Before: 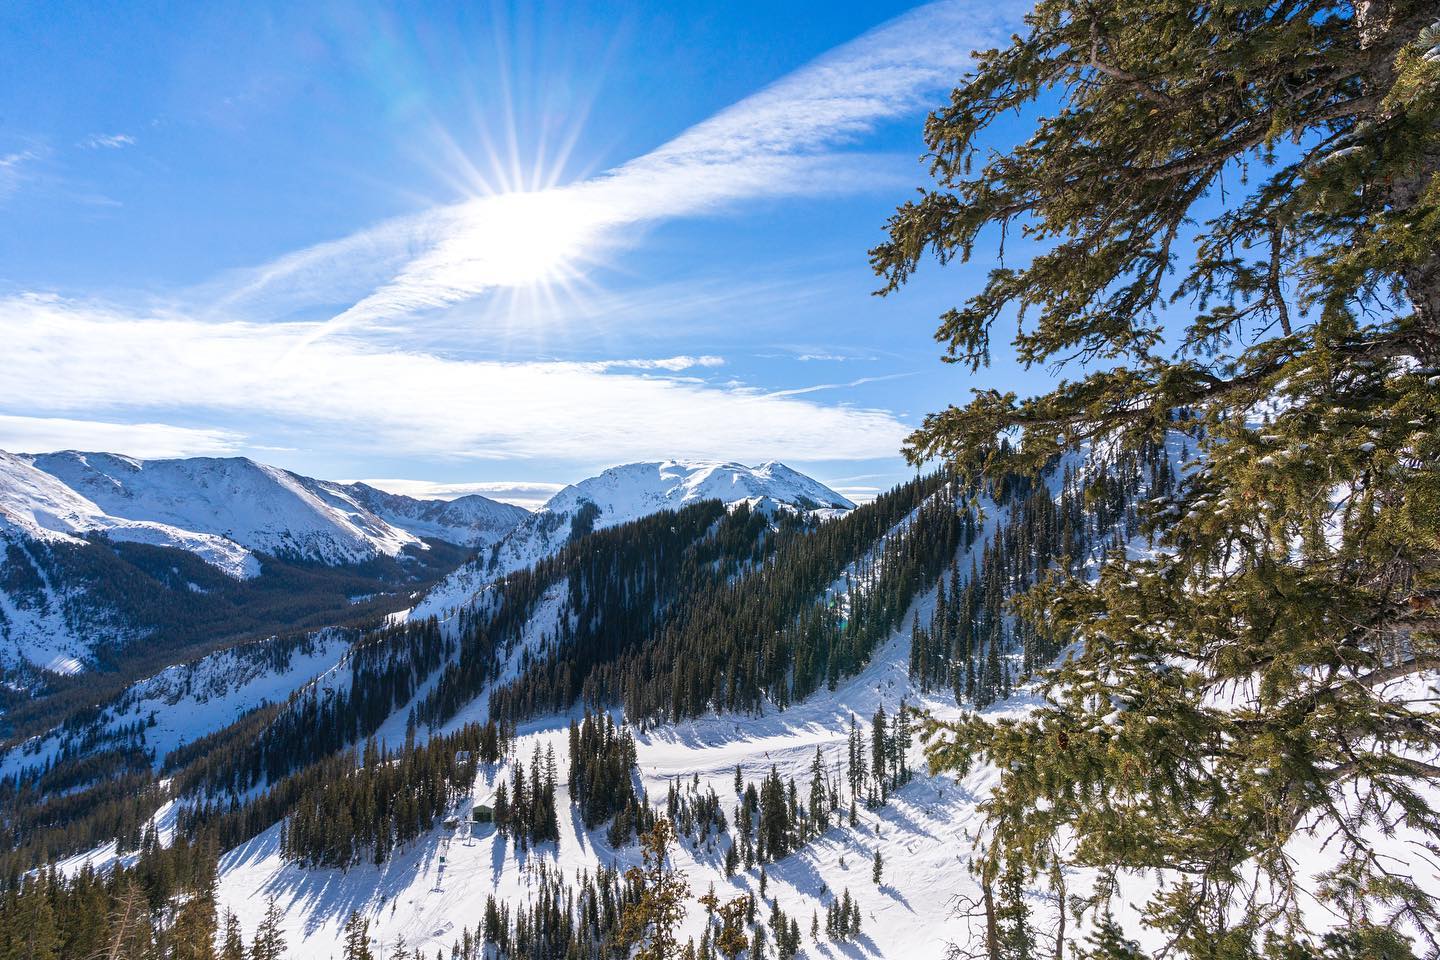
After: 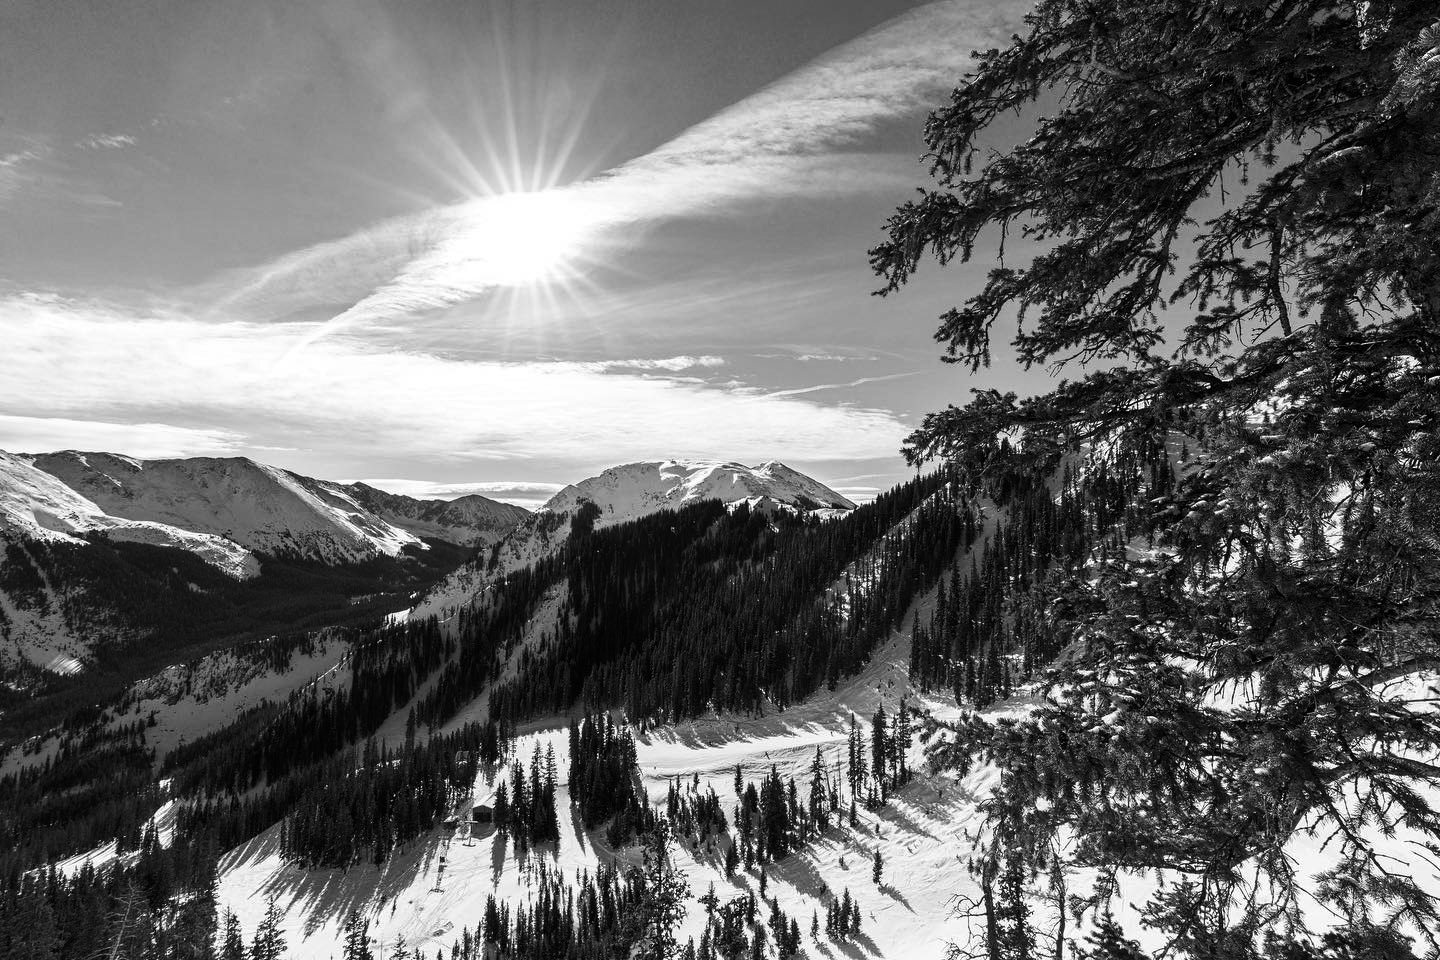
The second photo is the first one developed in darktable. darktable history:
monochrome: on, module defaults
contrast brightness saturation: contrast 0.13, brightness -0.24, saturation 0.14
